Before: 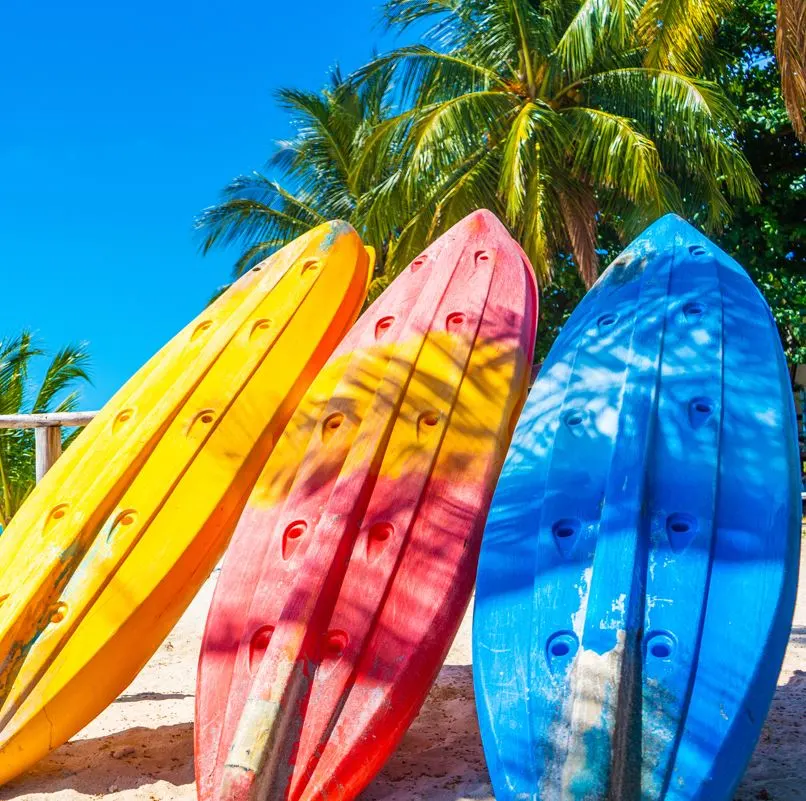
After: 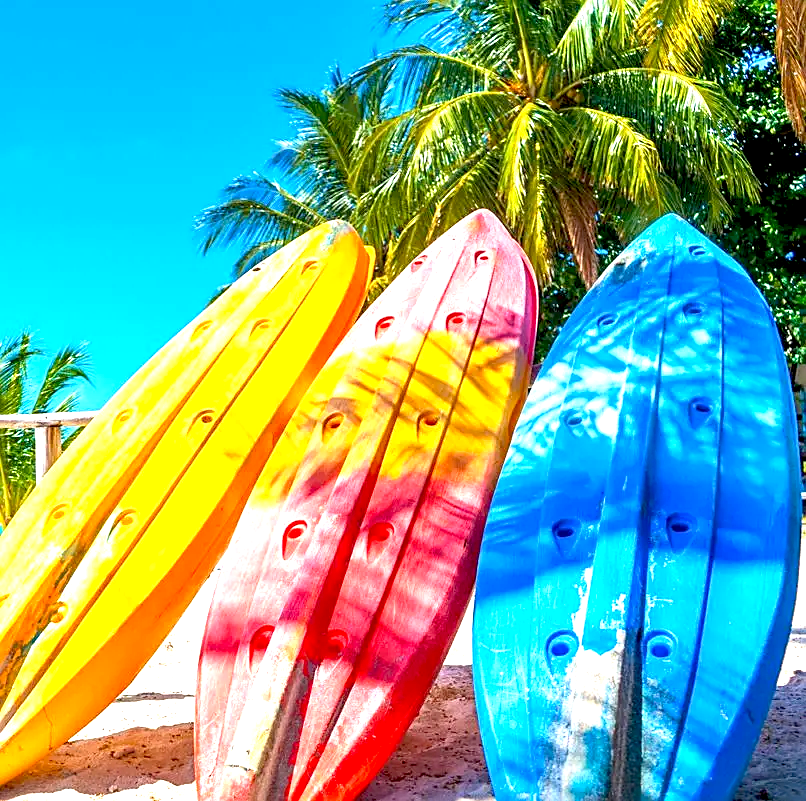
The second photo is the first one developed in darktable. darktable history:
exposure: black level correction 0.008, exposure 0.979 EV, compensate exposure bias true, compensate highlight preservation false
sharpen: on, module defaults
